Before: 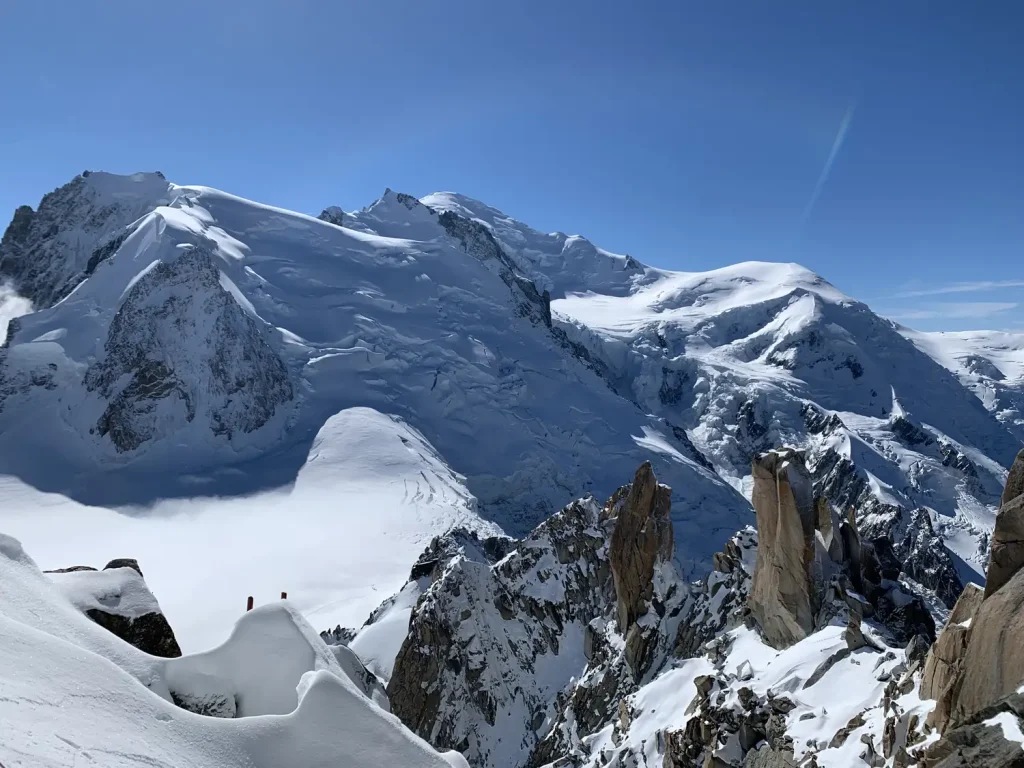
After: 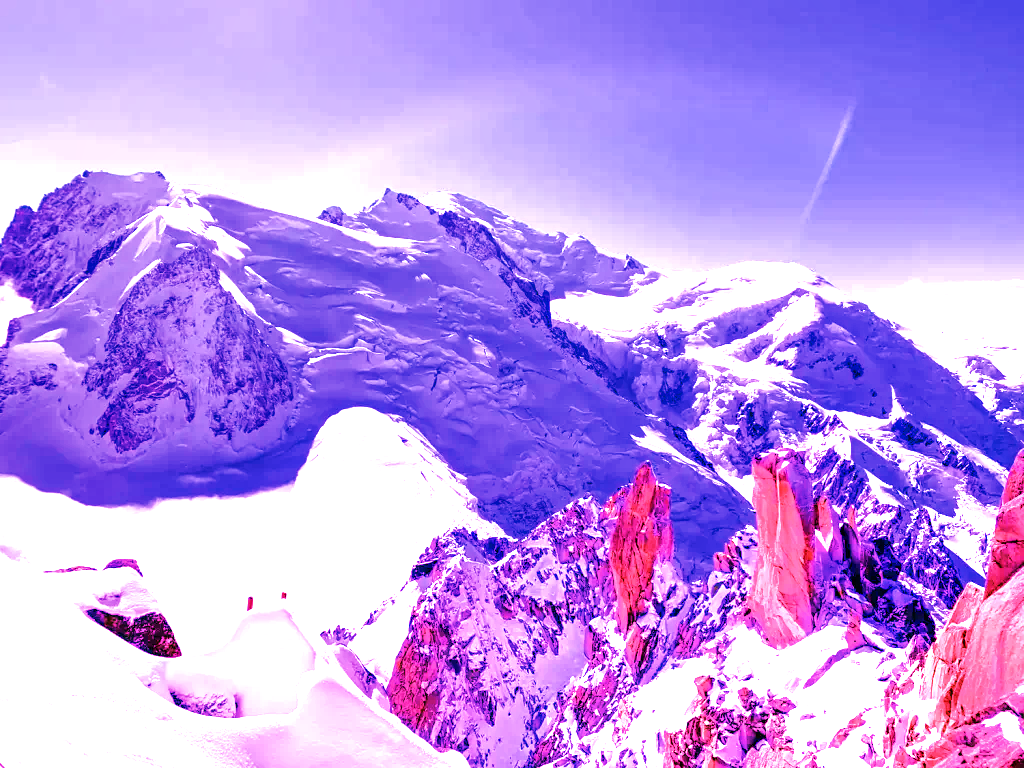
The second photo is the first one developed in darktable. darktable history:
white balance: red 2.229, blue 1.46
highlight reconstruction: iterations 1, diameter of reconstruction 64 px
haze removal: compatibility mode true, adaptive false
exposure: black level correction 0, exposure 1.388 EV, compensate exposure bias true, compensate highlight preservation false
color calibration: x 0.372, y 0.386, temperature 4283.97 K
color balance rgb: linear chroma grading › global chroma 42%, perceptual saturation grading › global saturation 42%, global vibrance 33%
filmic rgb: black relative exposure -11.35 EV, white relative exposure 3.22 EV, hardness 6.76, color science v6 (2022)
local contrast: detail 150%
velvia: strength 27%
